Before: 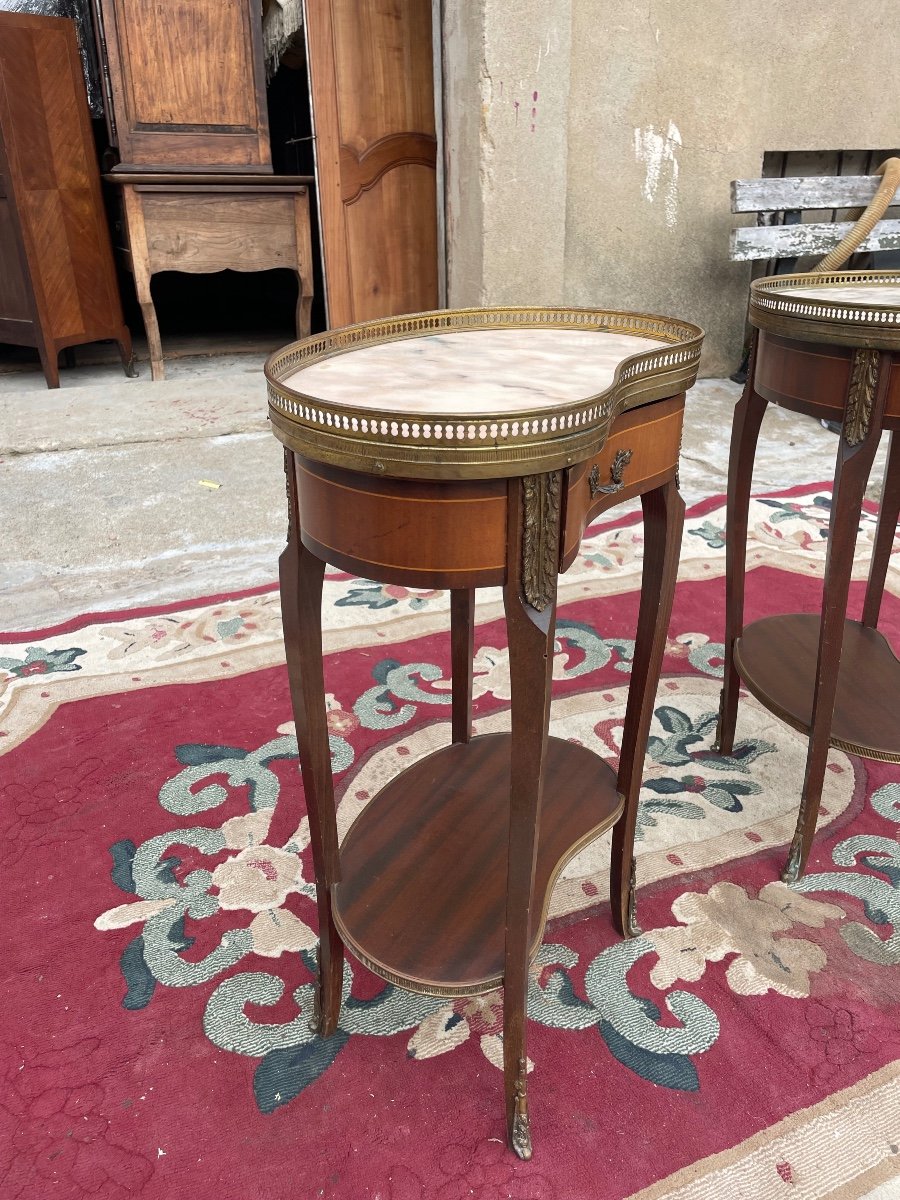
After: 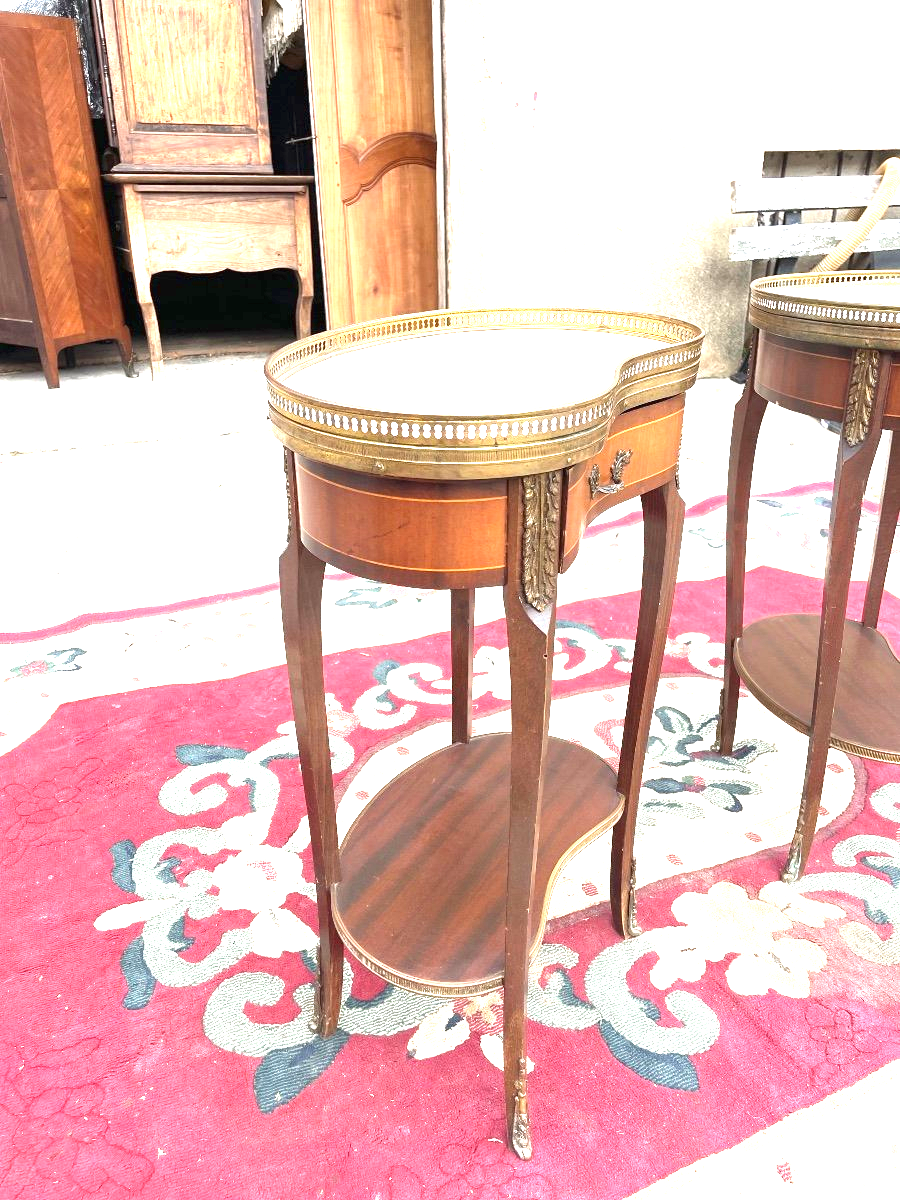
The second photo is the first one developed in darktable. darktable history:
exposure: black level correction 0, exposure 2.128 EV, compensate highlight preservation false
